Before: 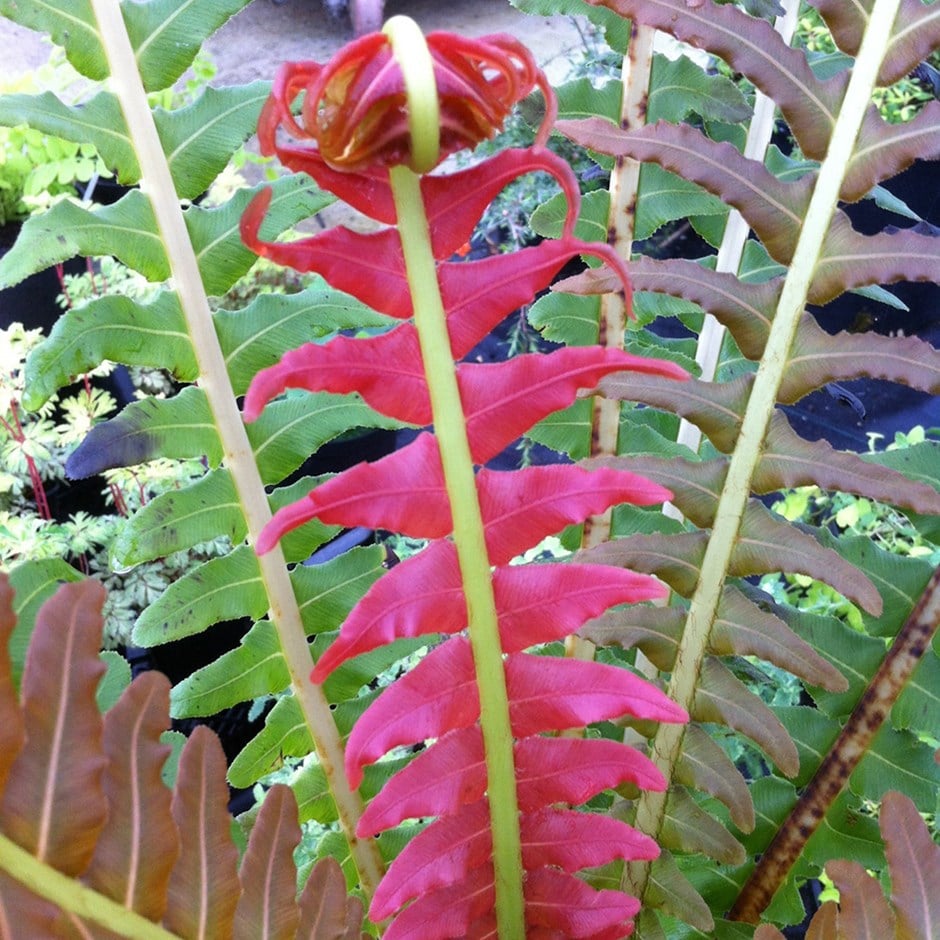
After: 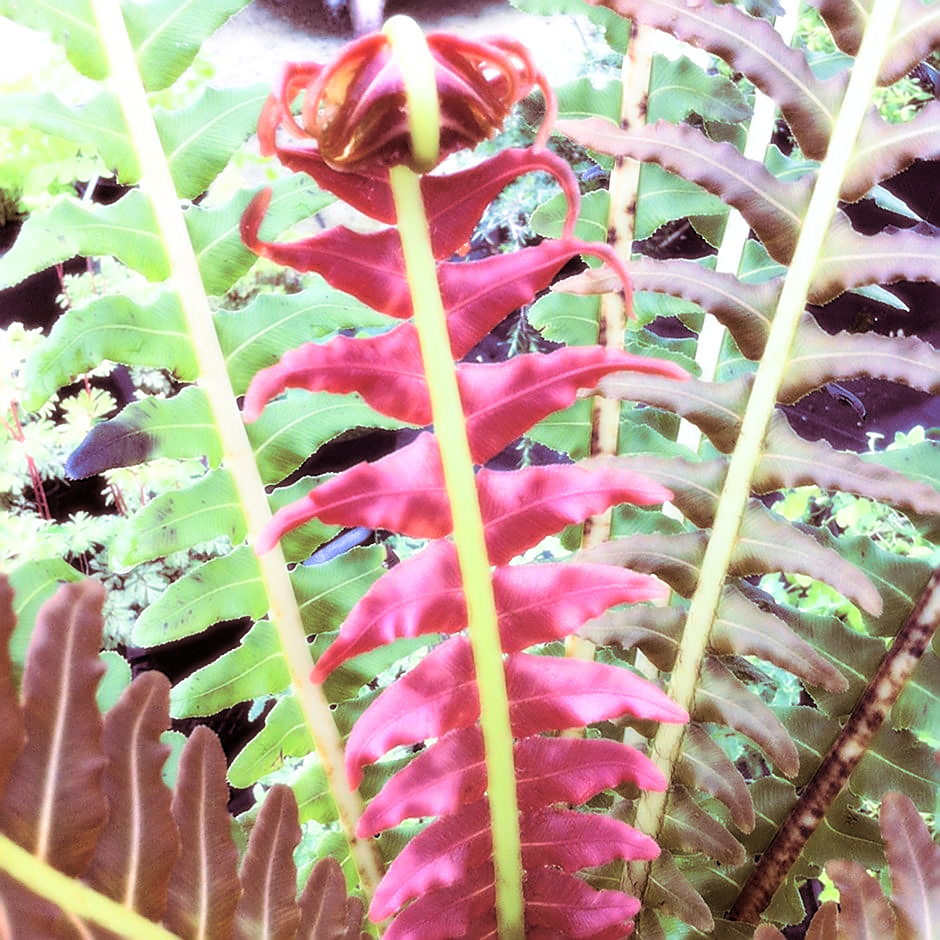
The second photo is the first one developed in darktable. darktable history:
bloom: size 0%, threshold 54.82%, strength 8.31%
sharpen: radius 1.685, amount 1.294
split-toning: on, module defaults
